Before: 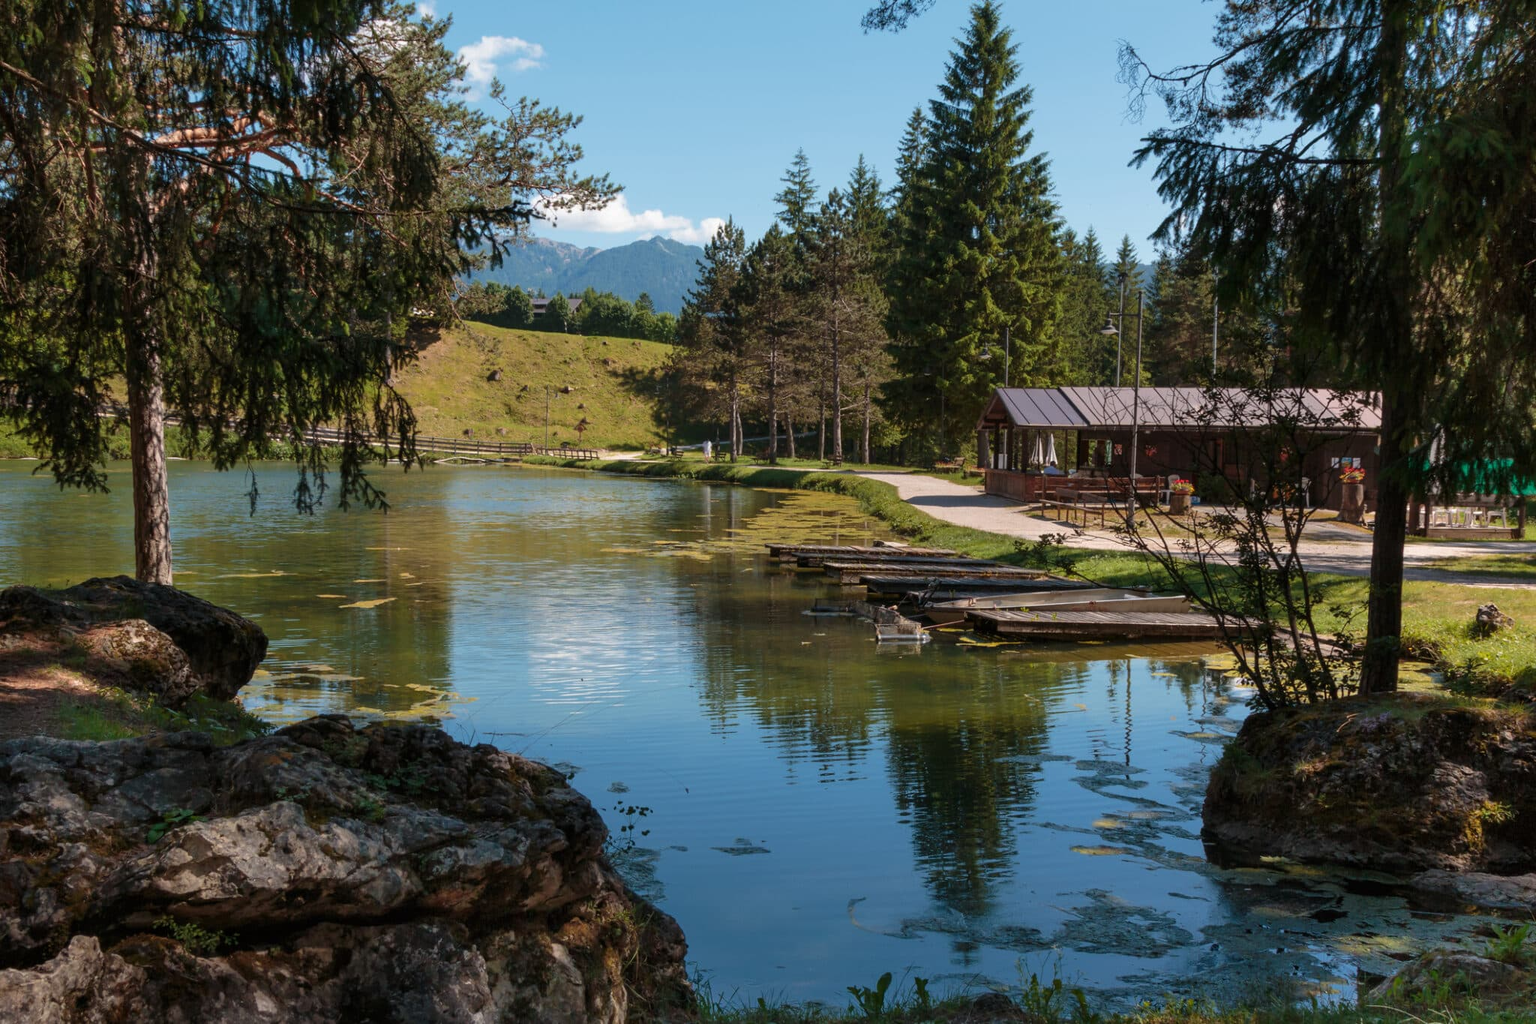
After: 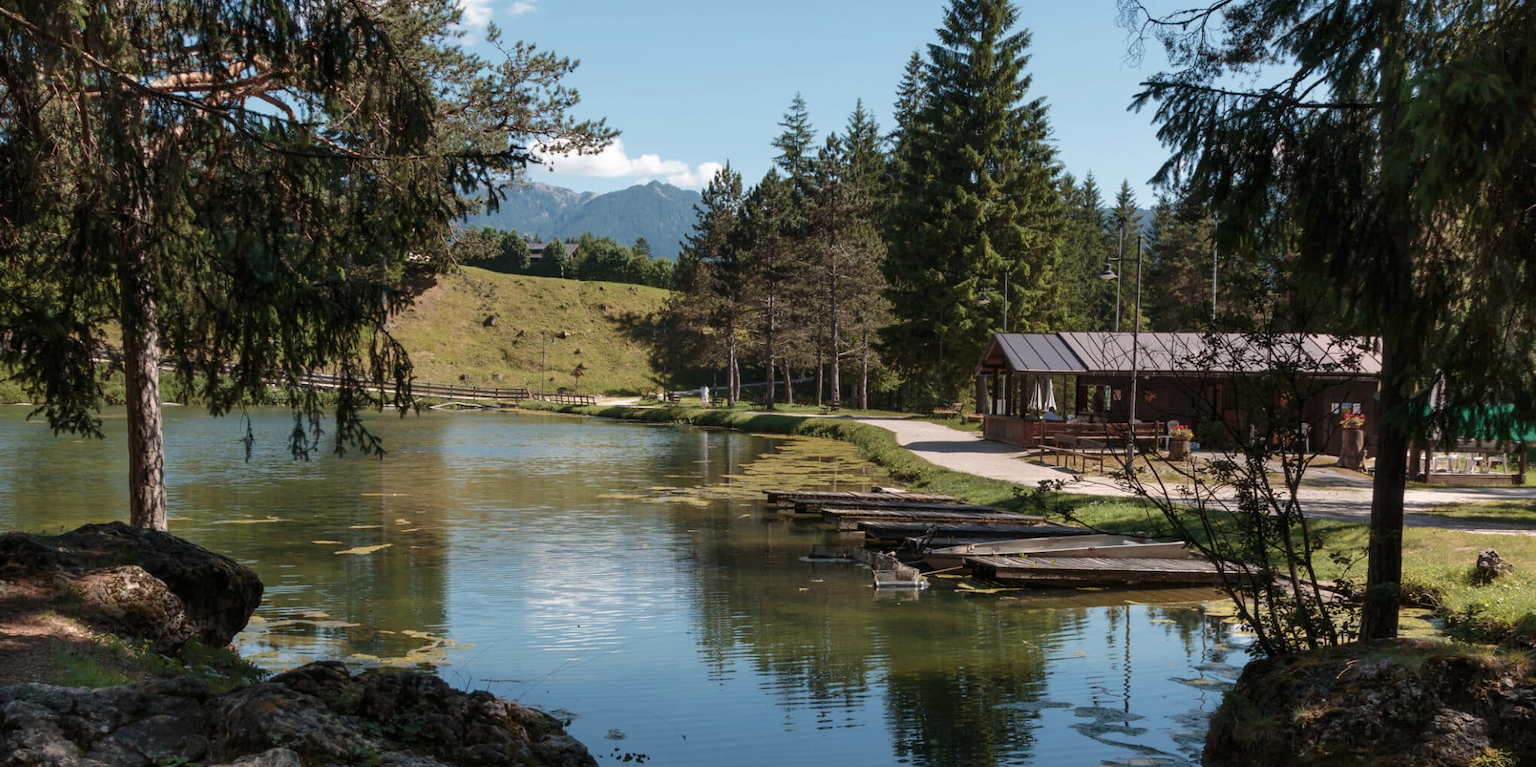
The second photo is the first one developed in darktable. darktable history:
contrast brightness saturation: contrast 0.058, brightness -0.007, saturation -0.224
crop: left 0.409%, top 5.531%, bottom 19.76%
levels: levels [0, 0.492, 0.984]
